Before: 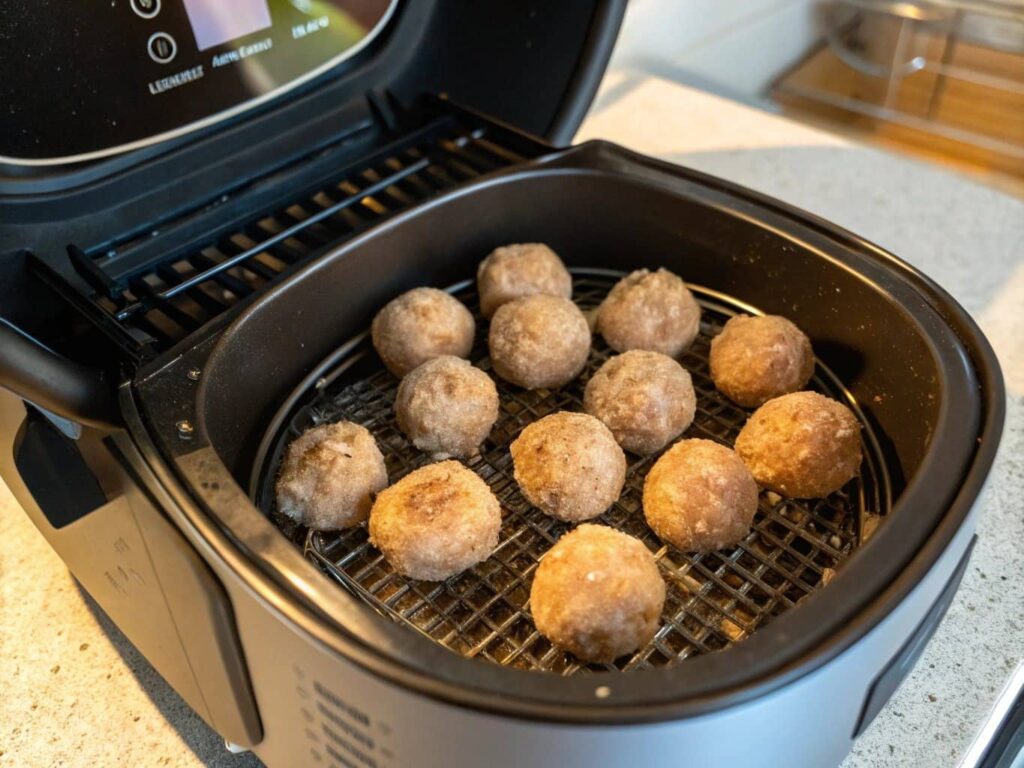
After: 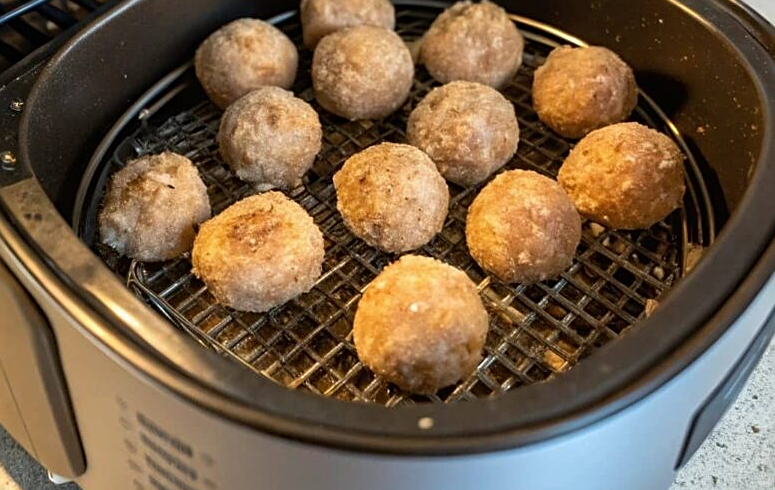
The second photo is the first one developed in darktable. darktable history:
sharpen: on, module defaults
local contrast: mode bilateral grid, contrast 10, coarseness 25, detail 115%, midtone range 0.2
crop and rotate: left 17.299%, top 35.115%, right 7.015%, bottom 1.024%
